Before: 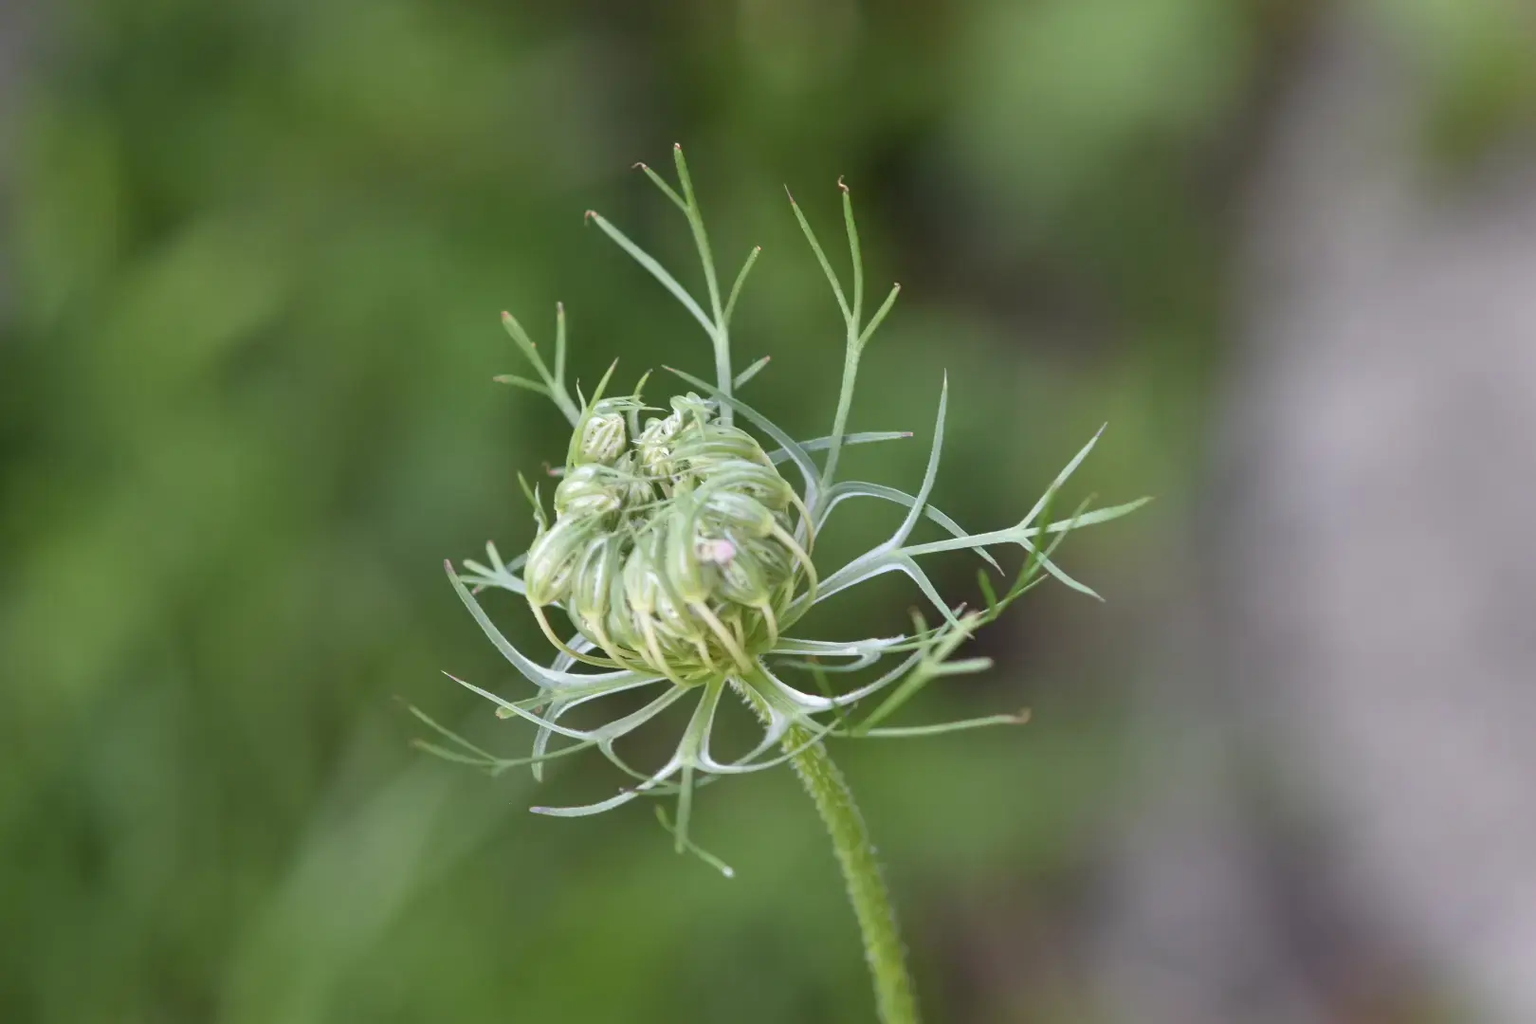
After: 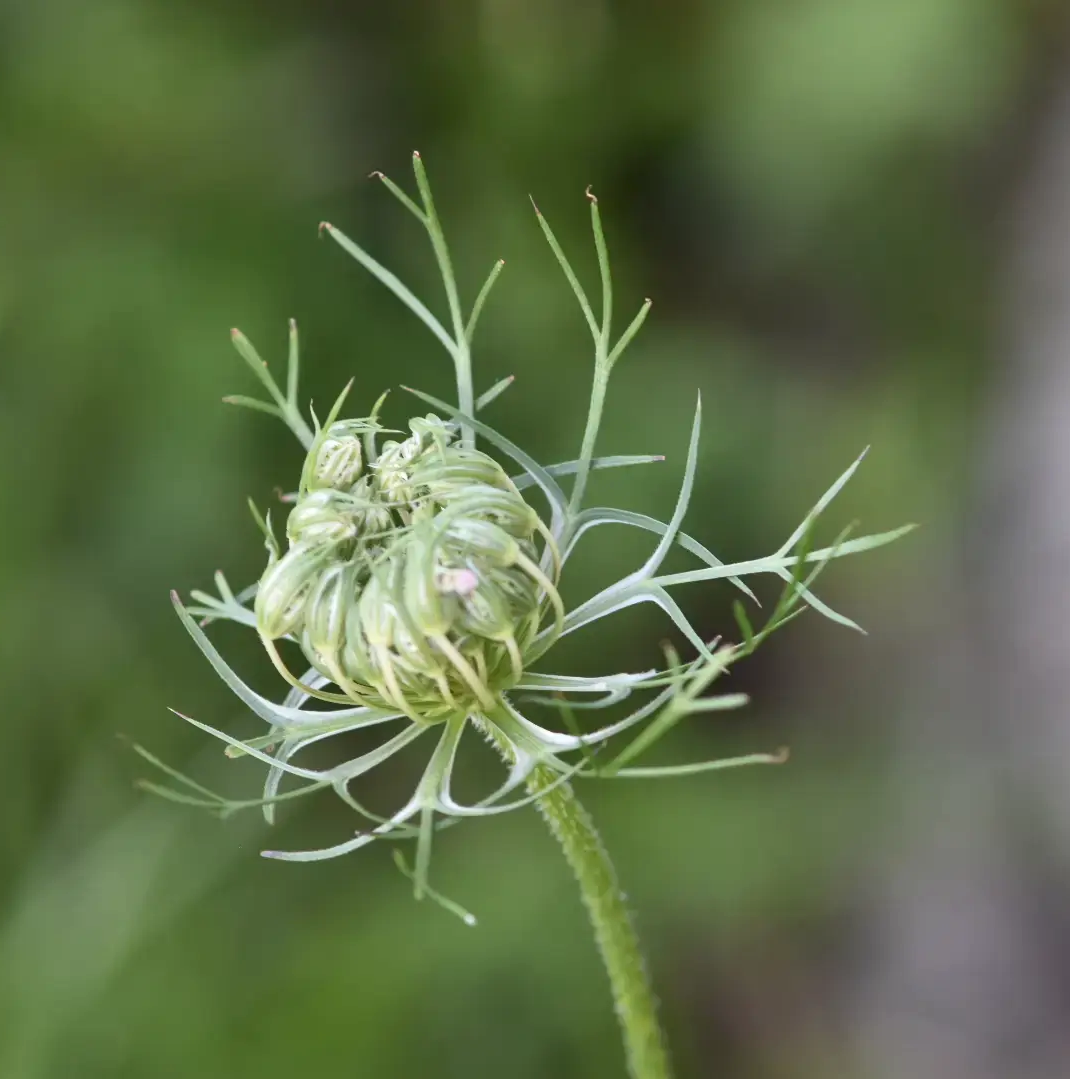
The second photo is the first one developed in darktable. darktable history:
crop and rotate: left 18.442%, right 15.508%
contrast brightness saturation: contrast 0.14
